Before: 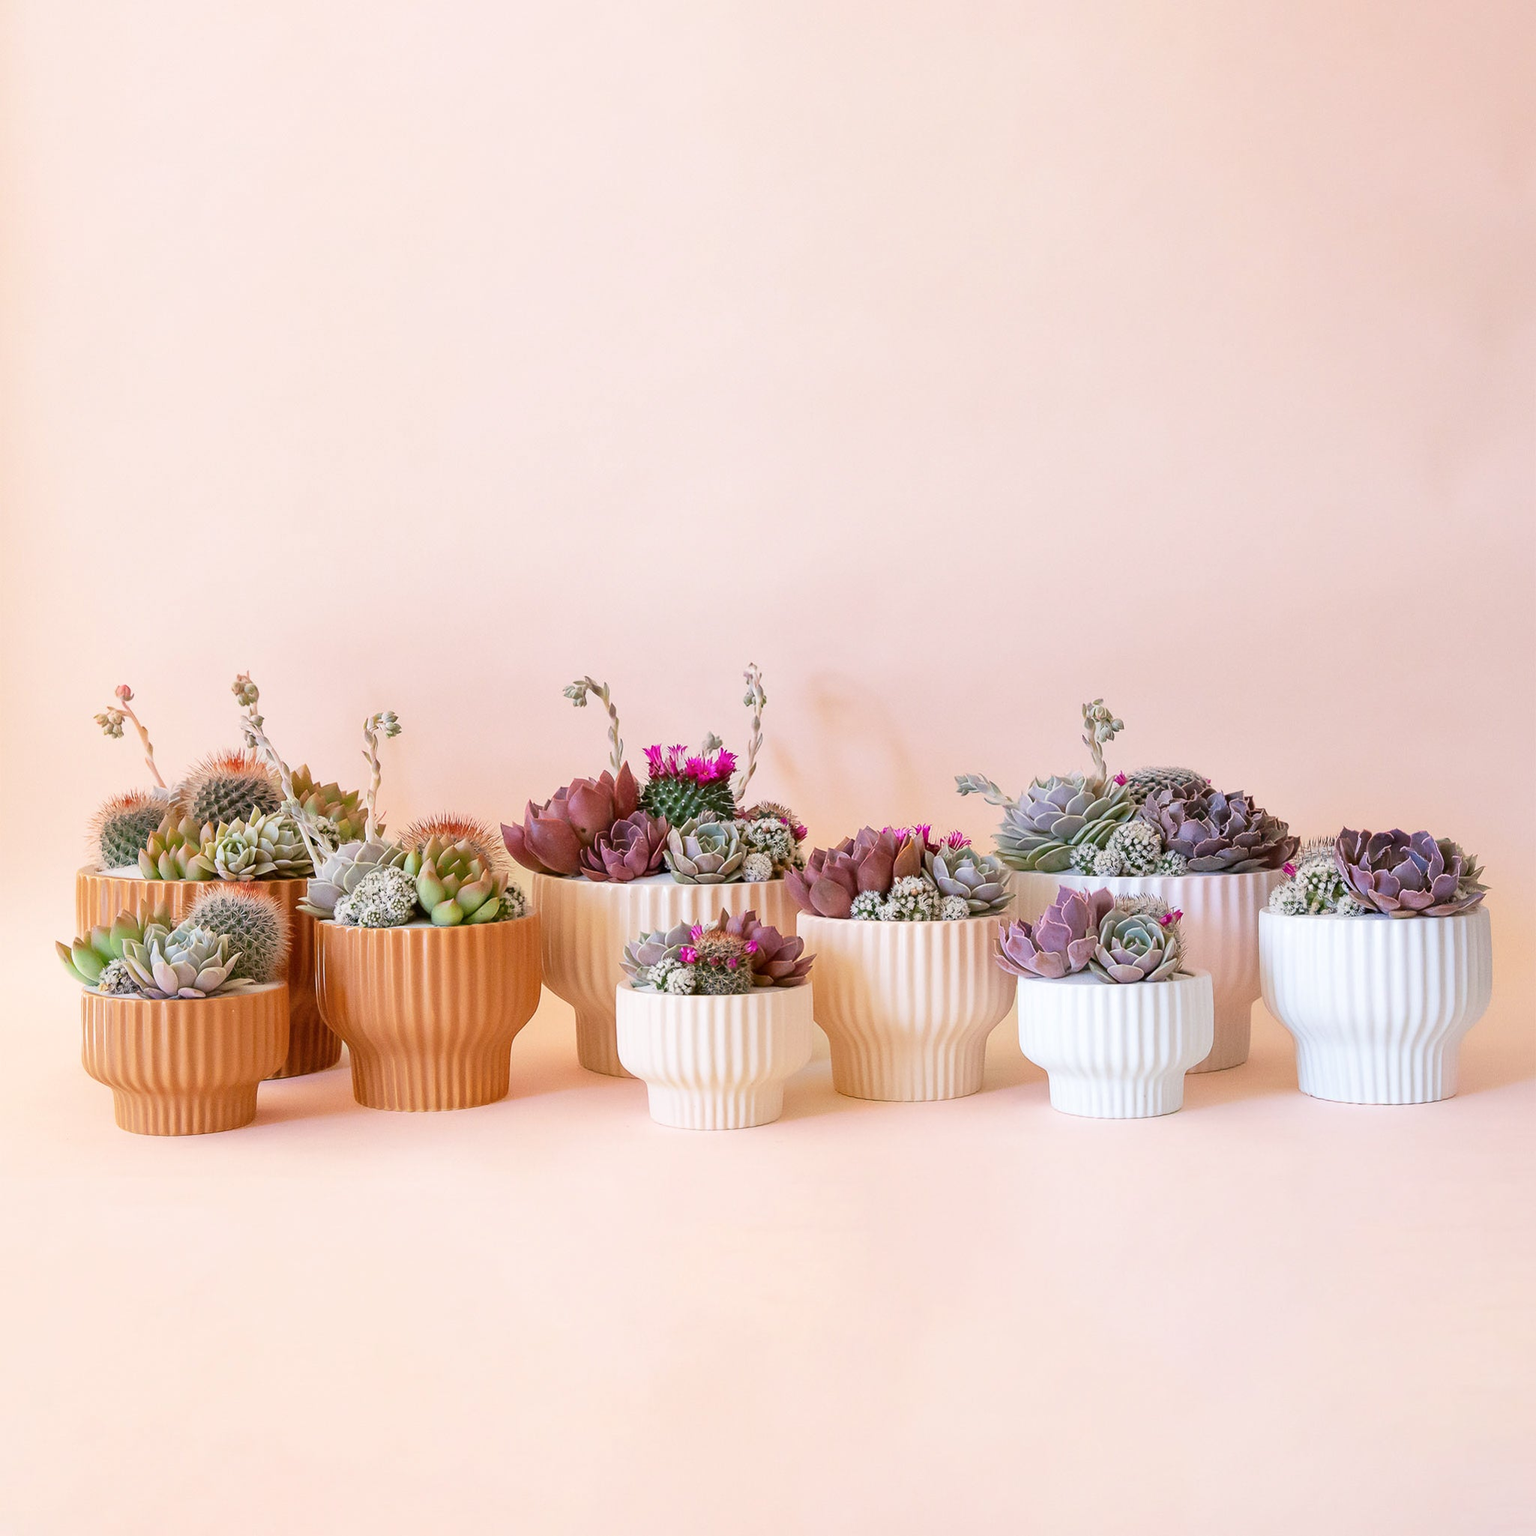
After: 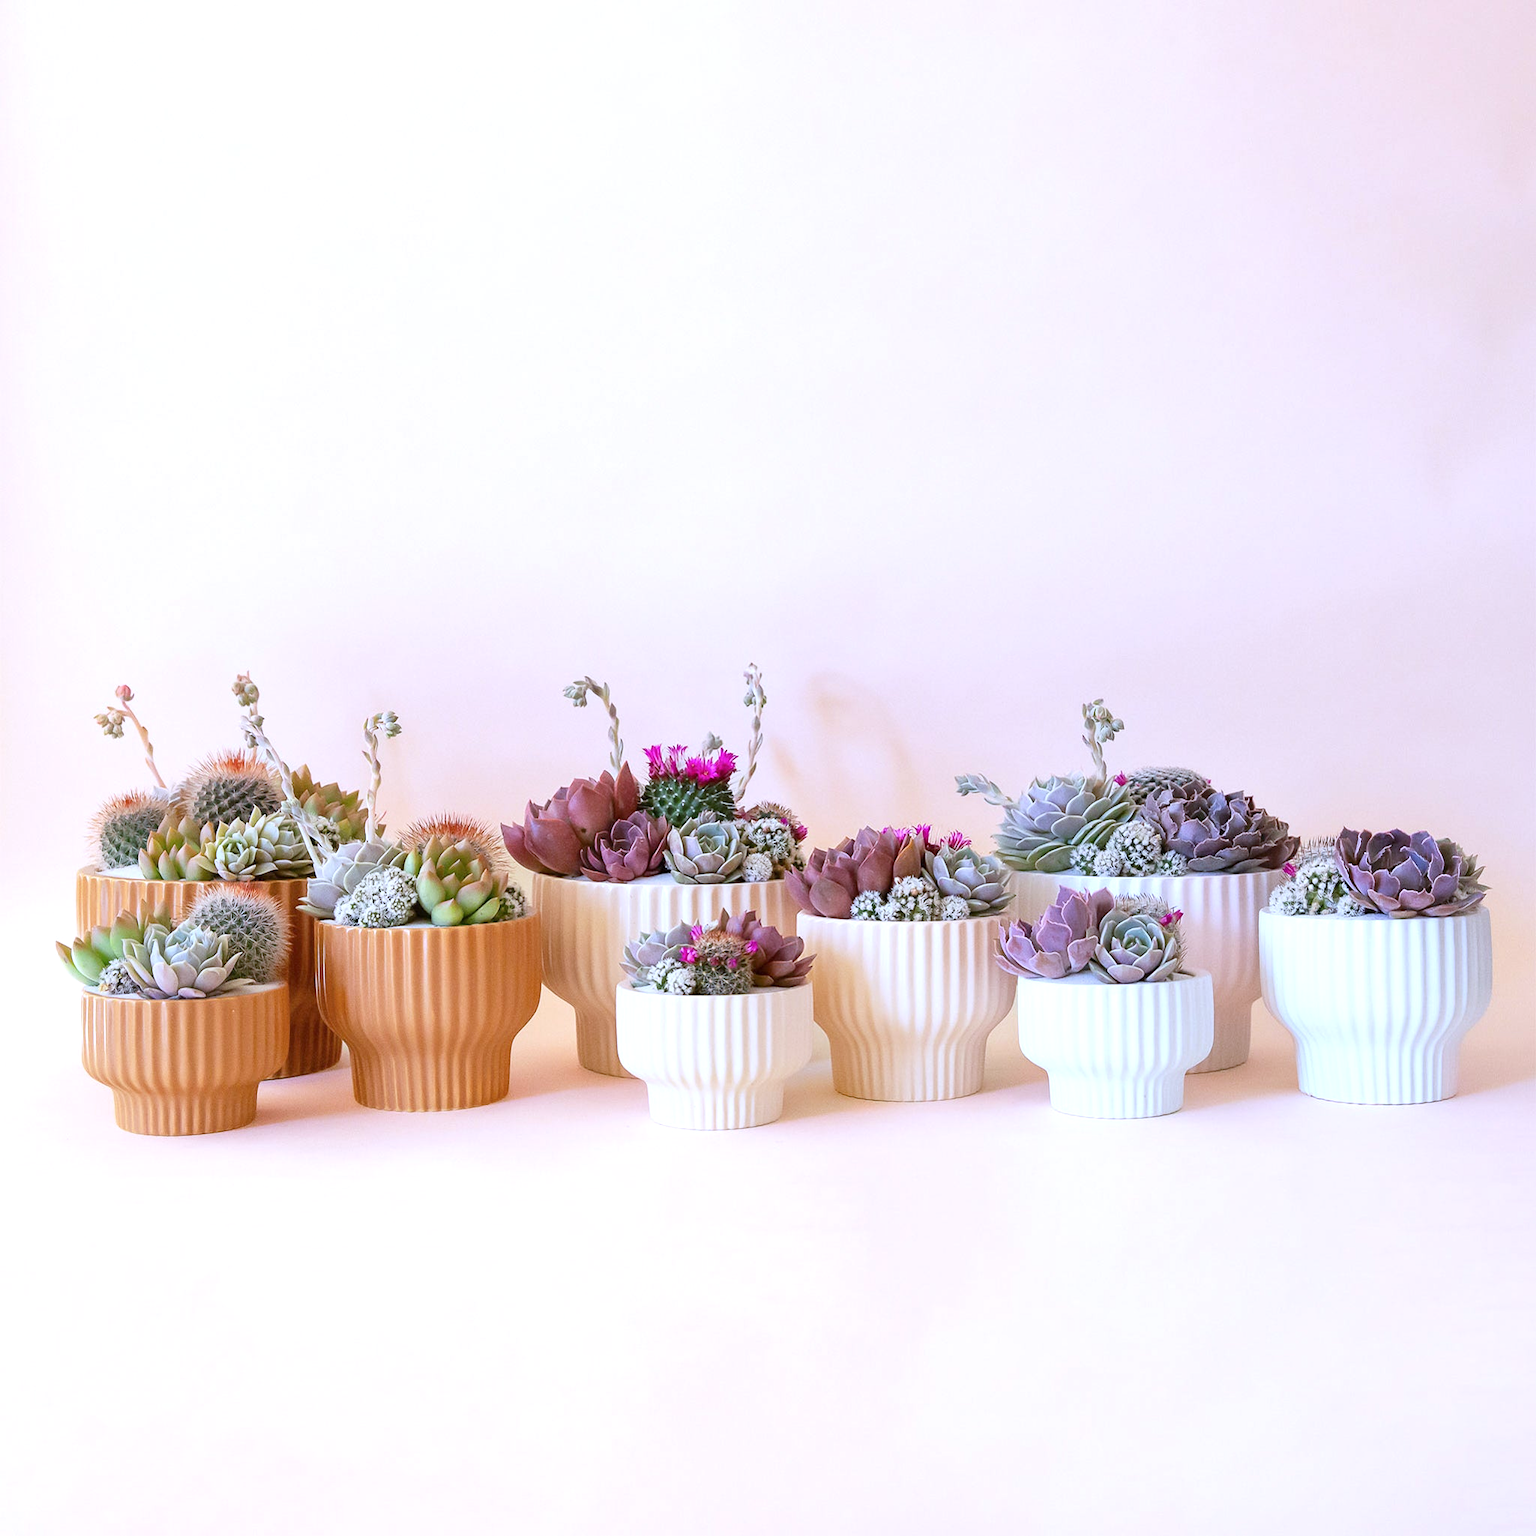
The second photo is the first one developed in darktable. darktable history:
exposure: black level correction 0, exposure 0.3 EV, compensate highlight preservation false
white balance: red 0.926, green 1.003, blue 1.133
